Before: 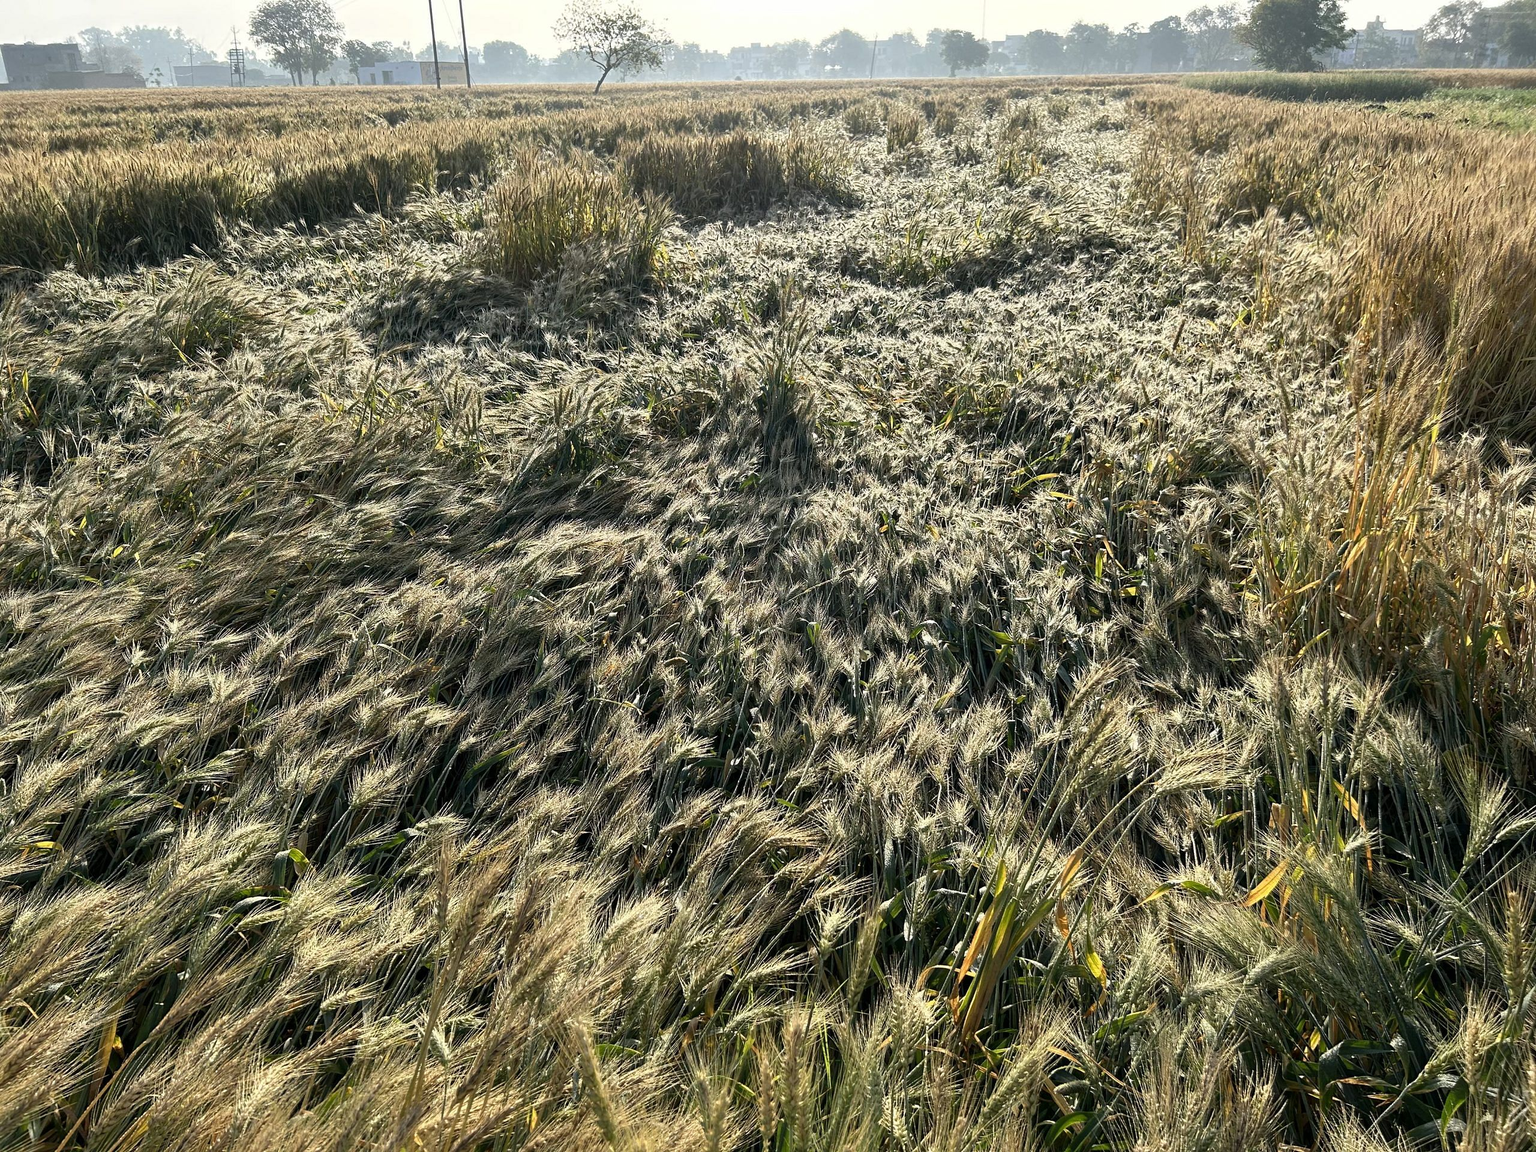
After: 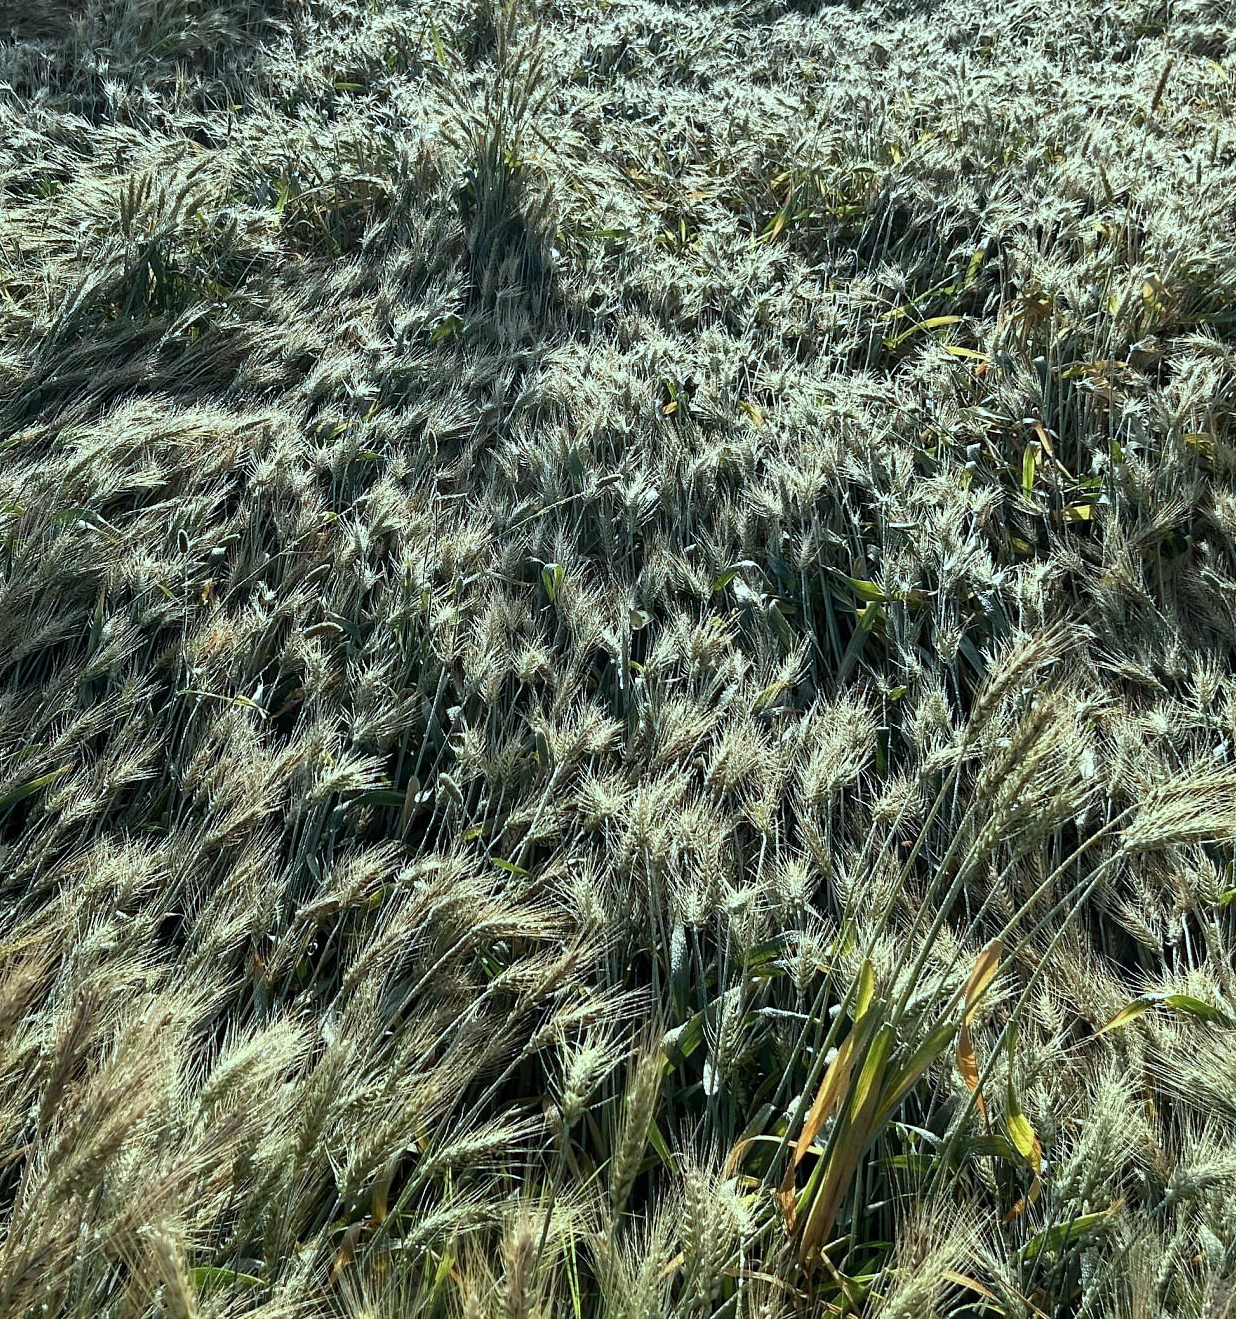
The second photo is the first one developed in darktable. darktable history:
crop: left 31.379%, top 24.658%, right 20.326%, bottom 6.628%
color correction: highlights a* -10.04, highlights b* -10.37
